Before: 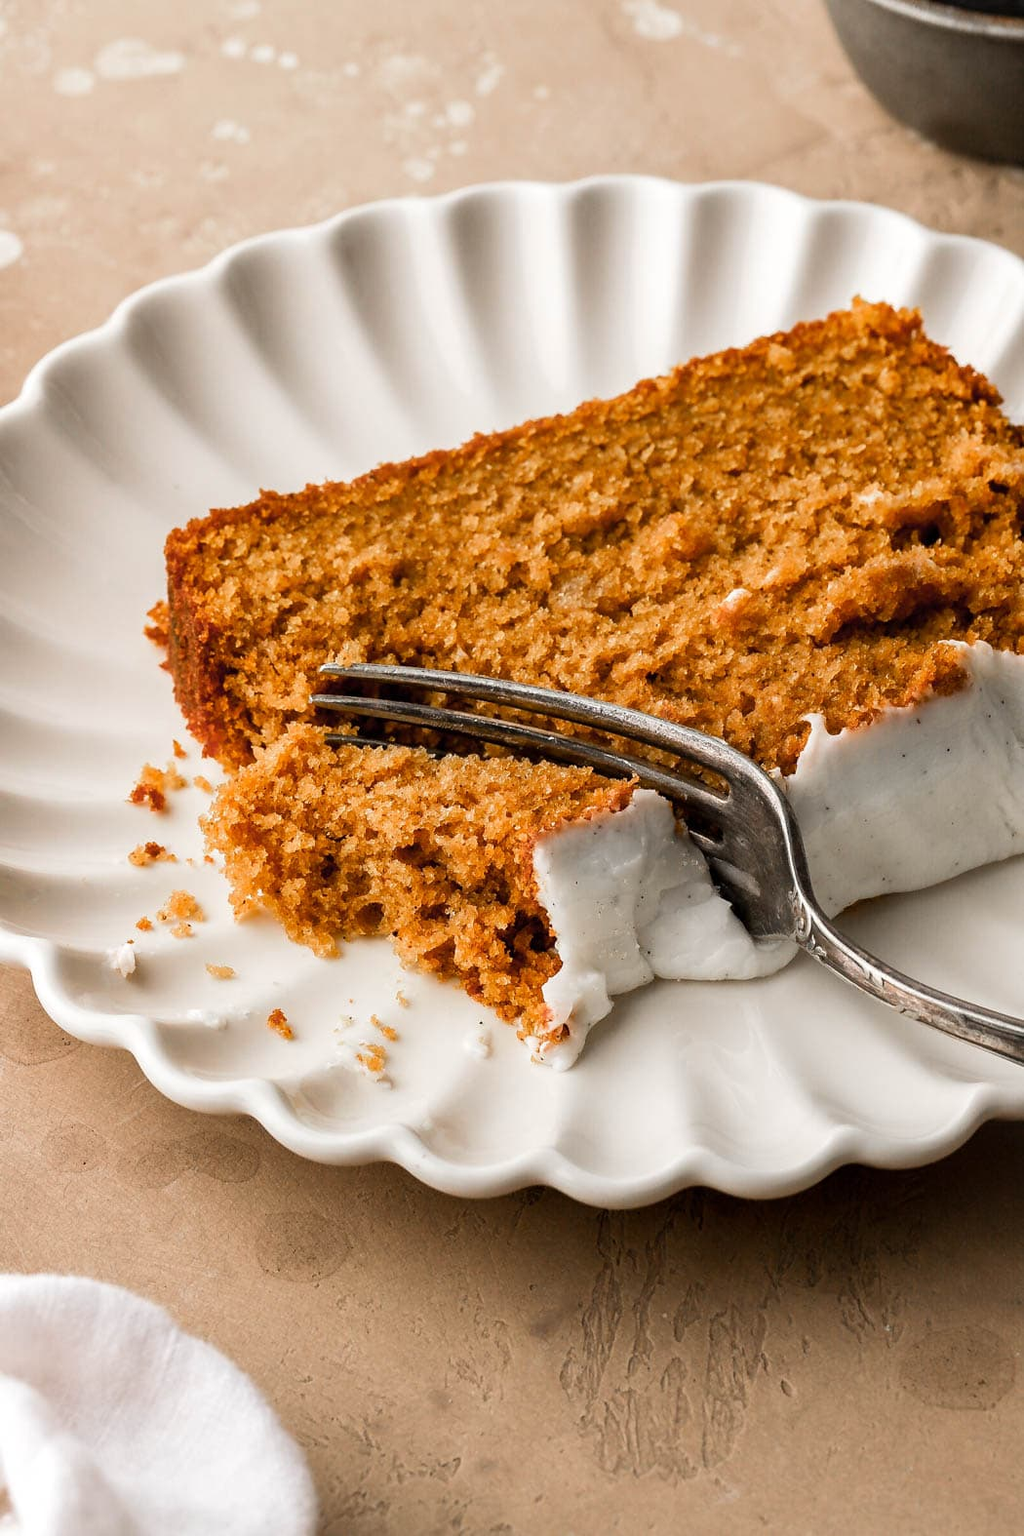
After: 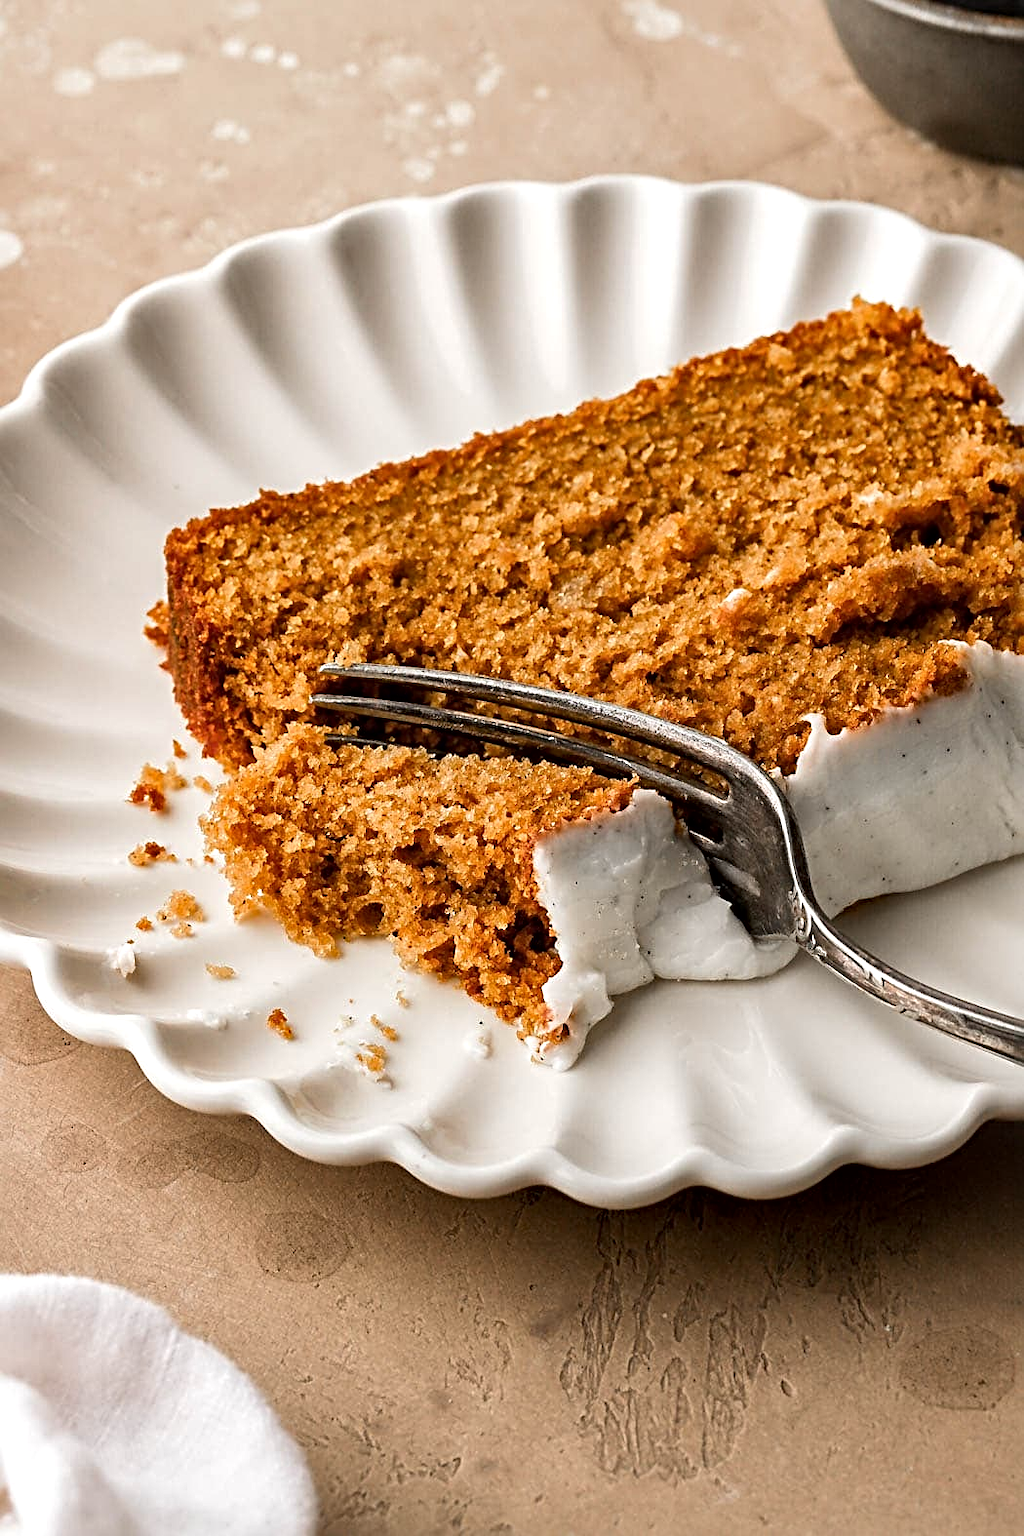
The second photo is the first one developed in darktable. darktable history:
local contrast: mode bilateral grid, contrast 21, coarseness 50, detail 132%, midtone range 0.2
sharpen: radius 3.992
